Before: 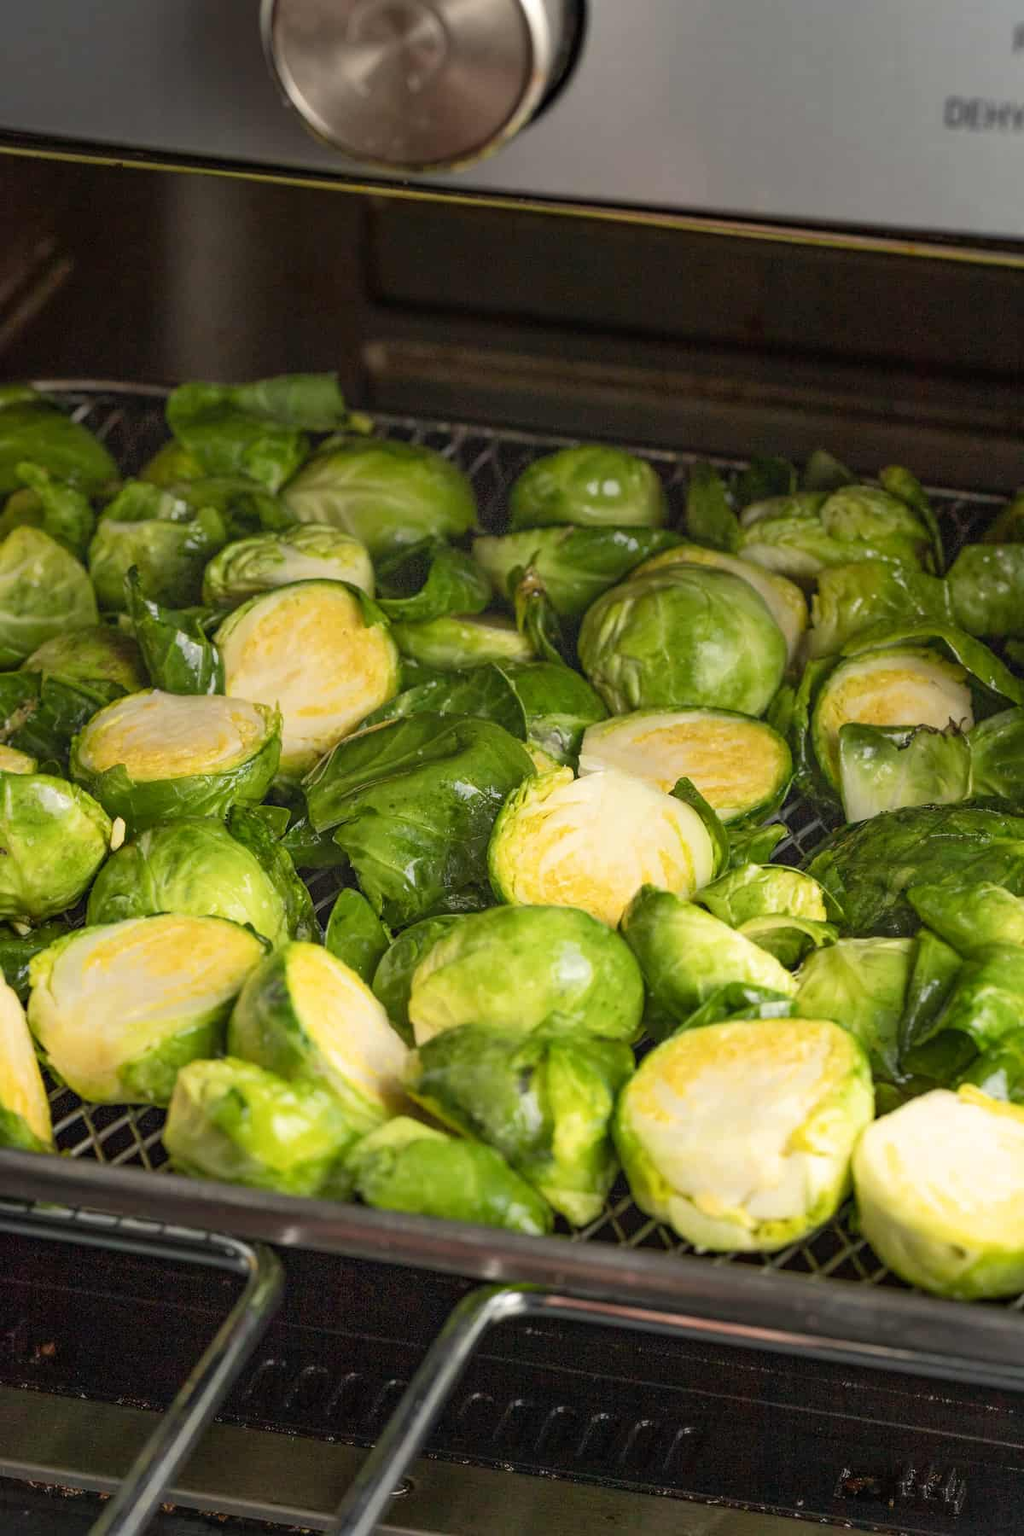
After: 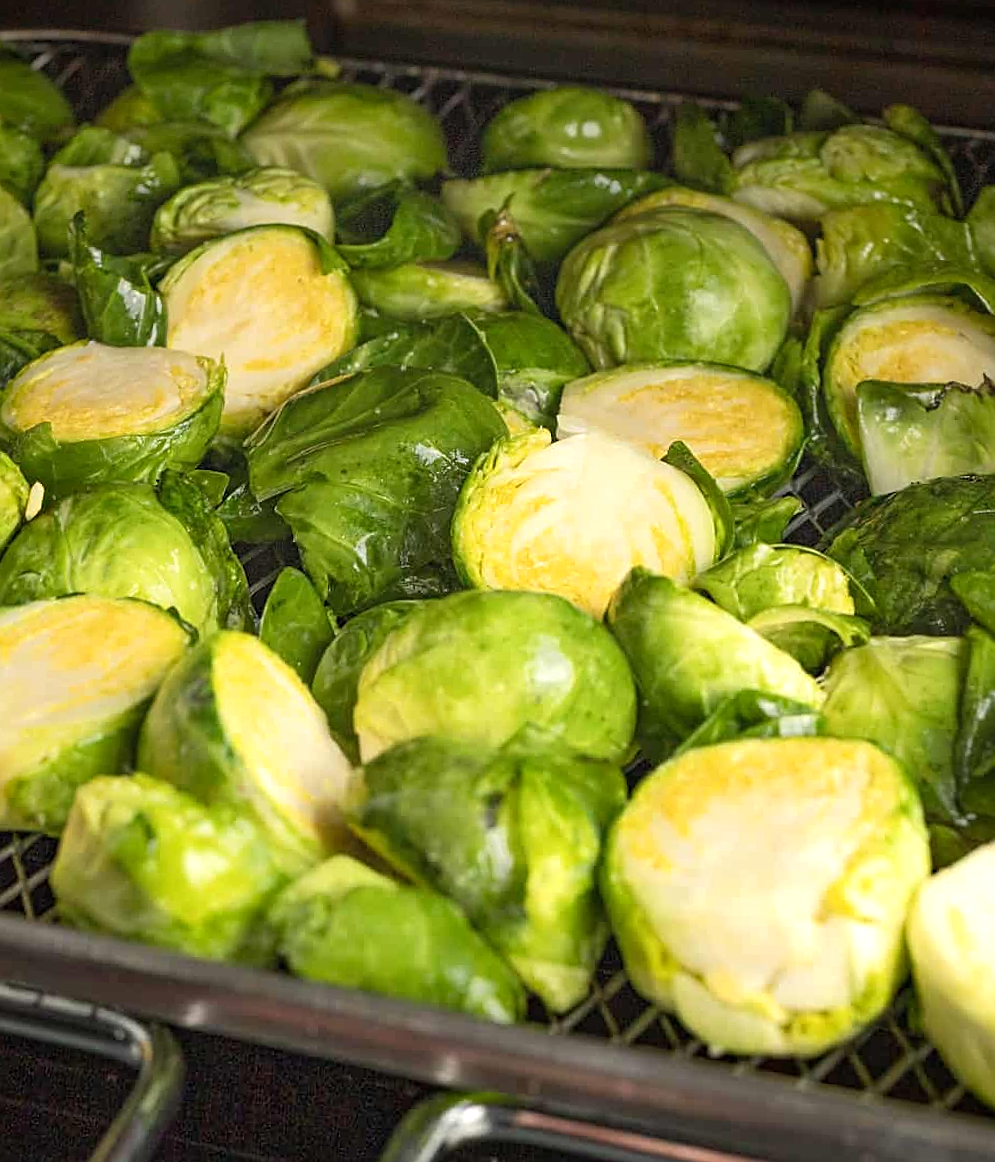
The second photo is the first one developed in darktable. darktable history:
levels: levels [0, 0.476, 0.951]
sharpen: on, module defaults
crop: top 16.727%, bottom 16.727%
rotate and perspective: rotation 0.72°, lens shift (vertical) -0.352, lens shift (horizontal) -0.051, crop left 0.152, crop right 0.859, crop top 0.019, crop bottom 0.964
